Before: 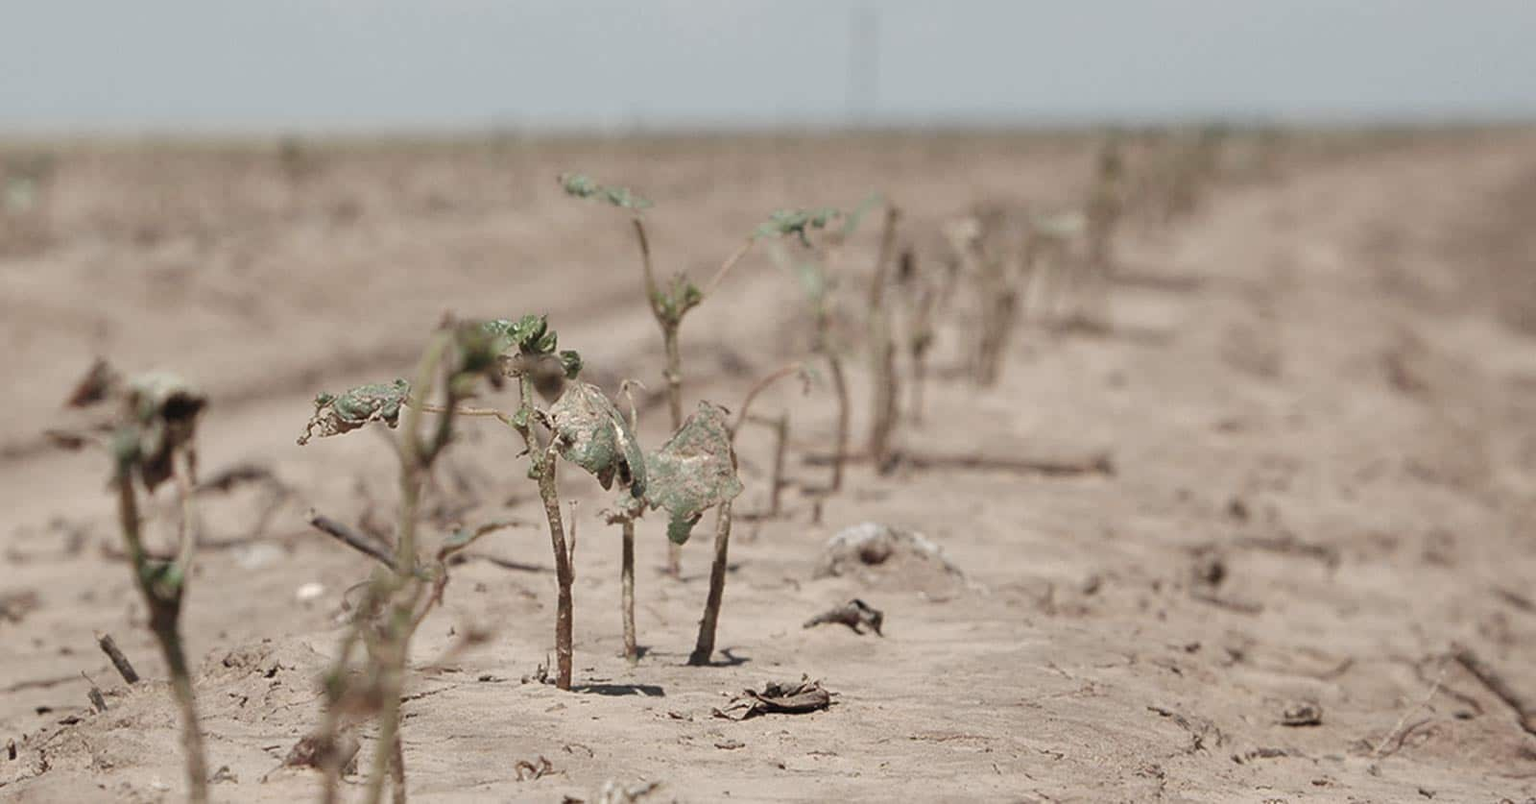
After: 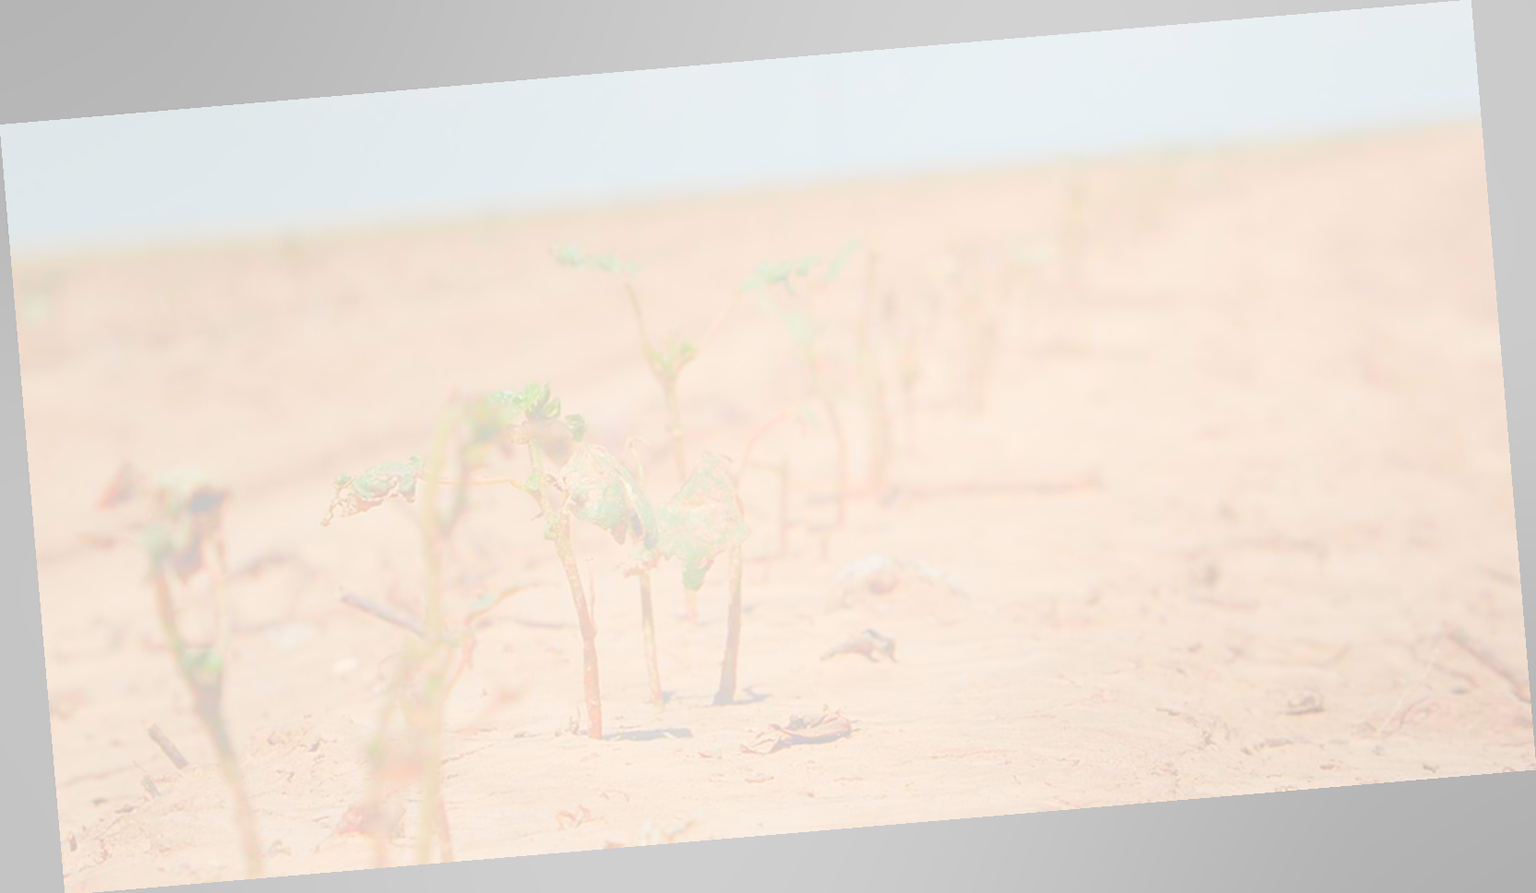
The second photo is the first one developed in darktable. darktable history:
rotate and perspective: rotation -4.86°, automatic cropping off
bloom: size 70%, threshold 25%, strength 70%
exposure: exposure -0.492 EV, compensate highlight preservation false
